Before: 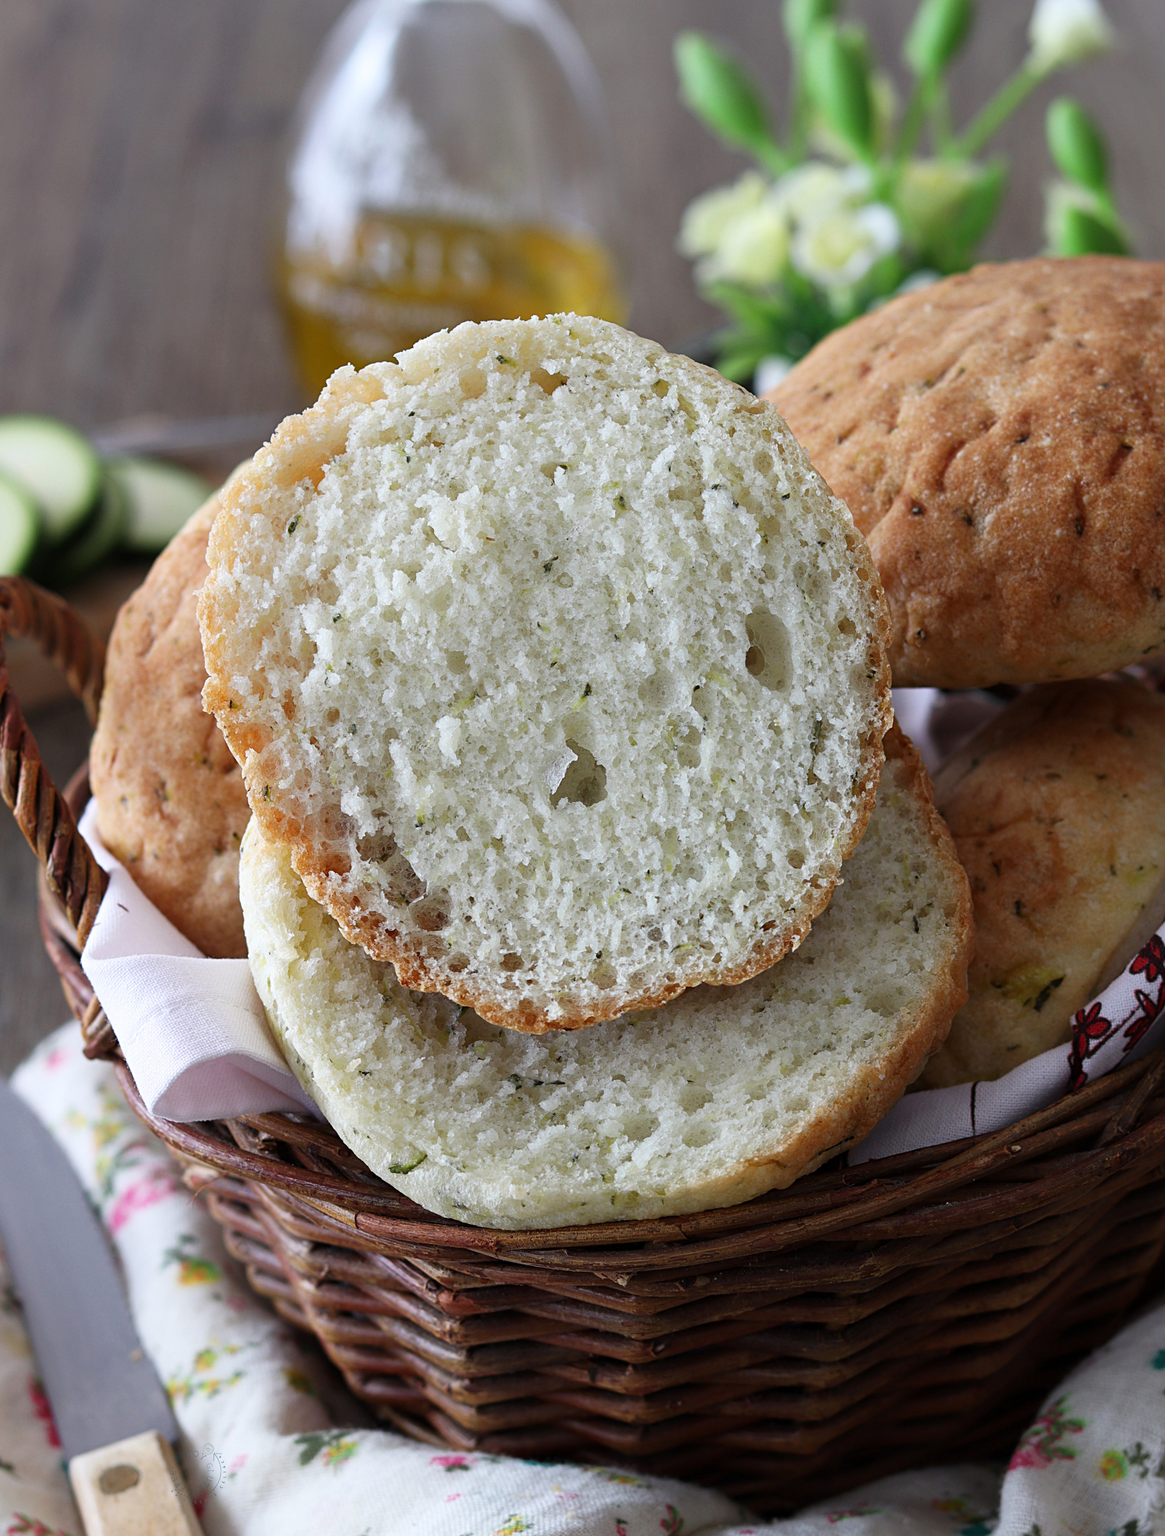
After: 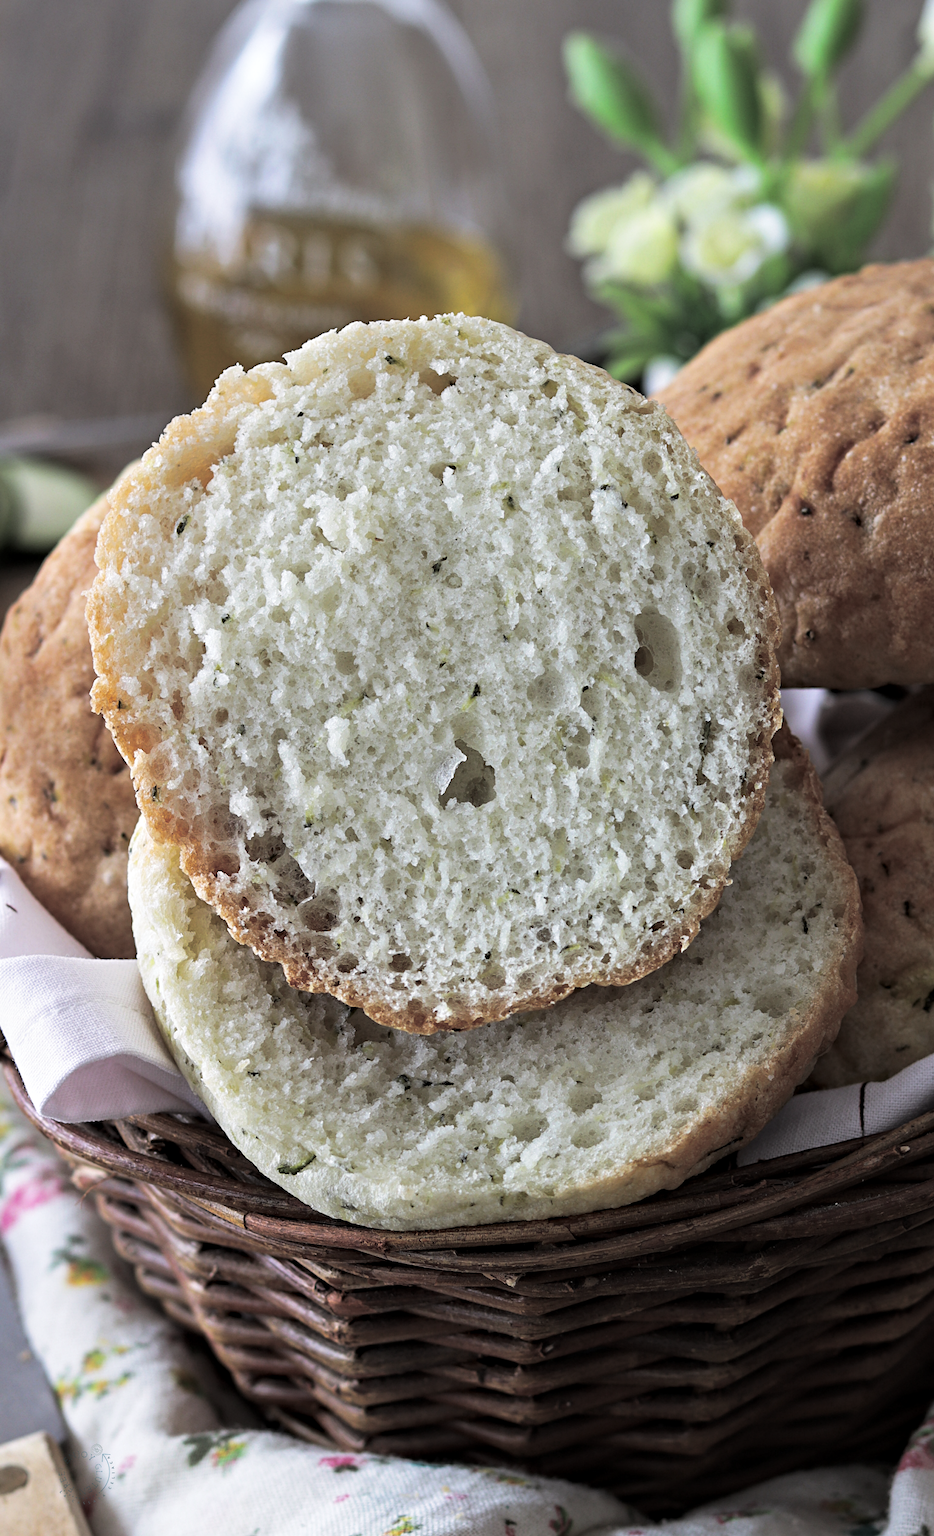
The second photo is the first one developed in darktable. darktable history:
tone equalizer: on, module defaults
contrast equalizer: y [[0.5, 0.5, 0.544, 0.569, 0.5, 0.5], [0.5 ×6], [0.5 ×6], [0 ×6], [0 ×6]]
split-toning: shadows › hue 36°, shadows › saturation 0.05, highlights › hue 10.8°, highlights › saturation 0.15, compress 40%
crop and rotate: left 9.597%, right 10.195%
